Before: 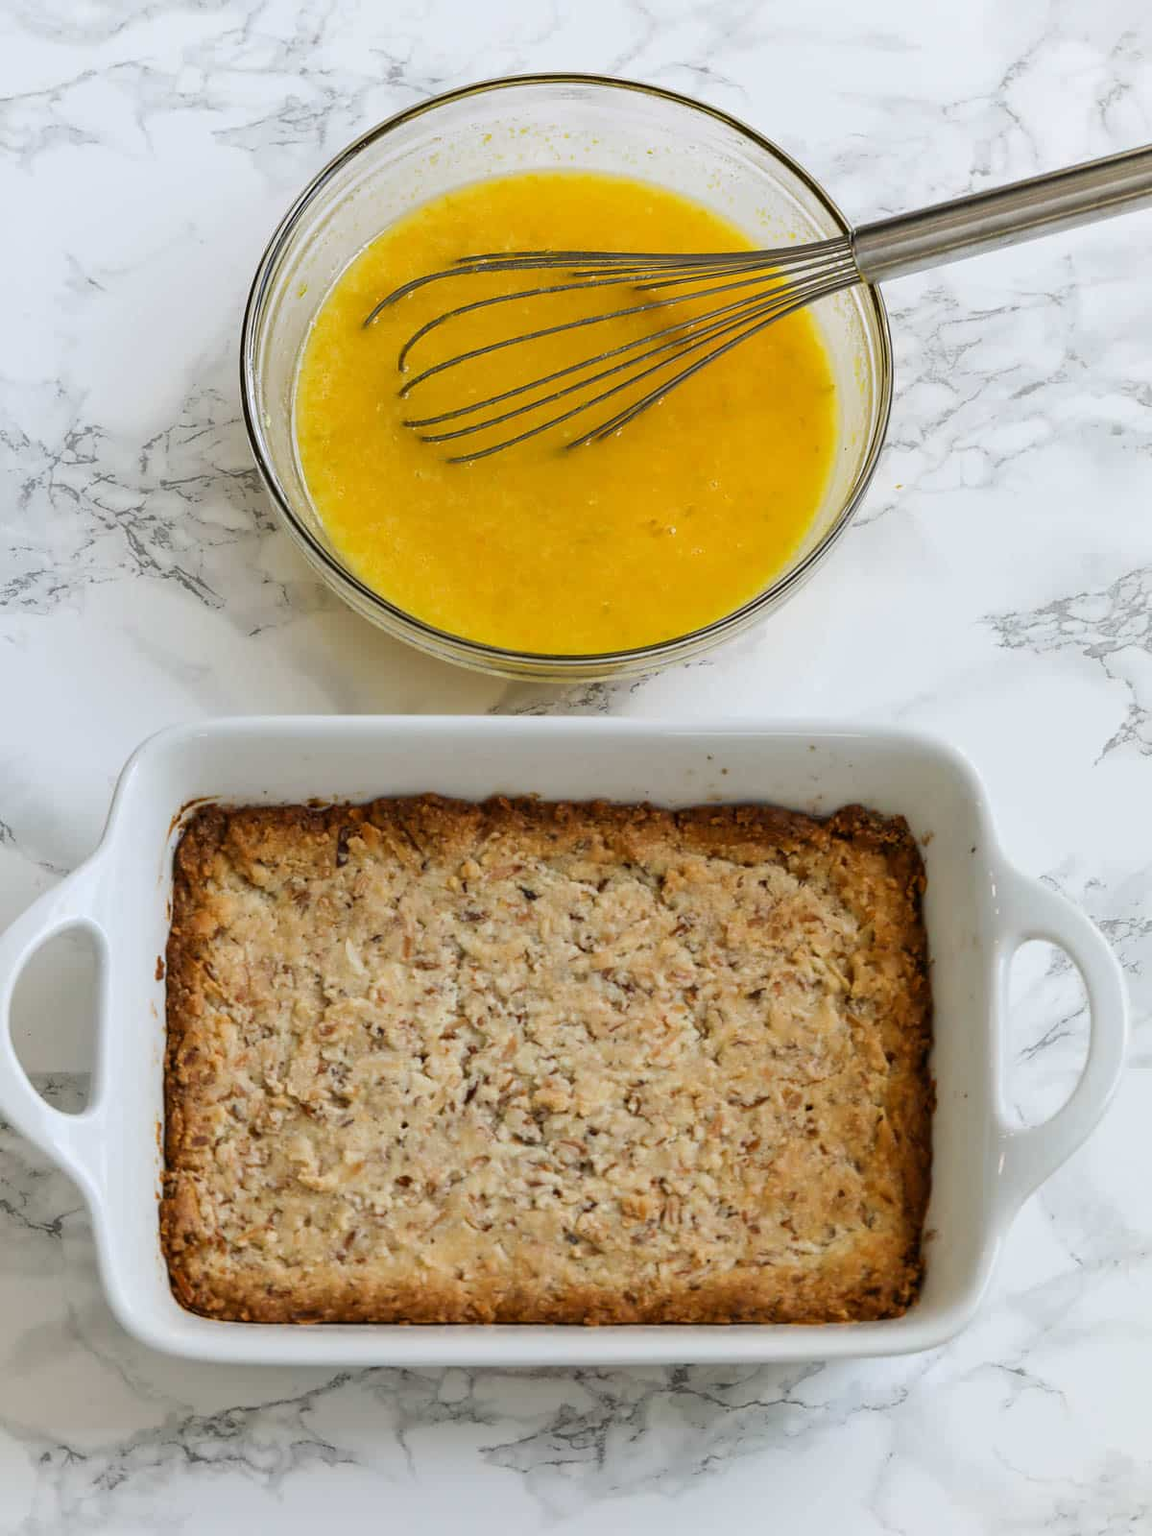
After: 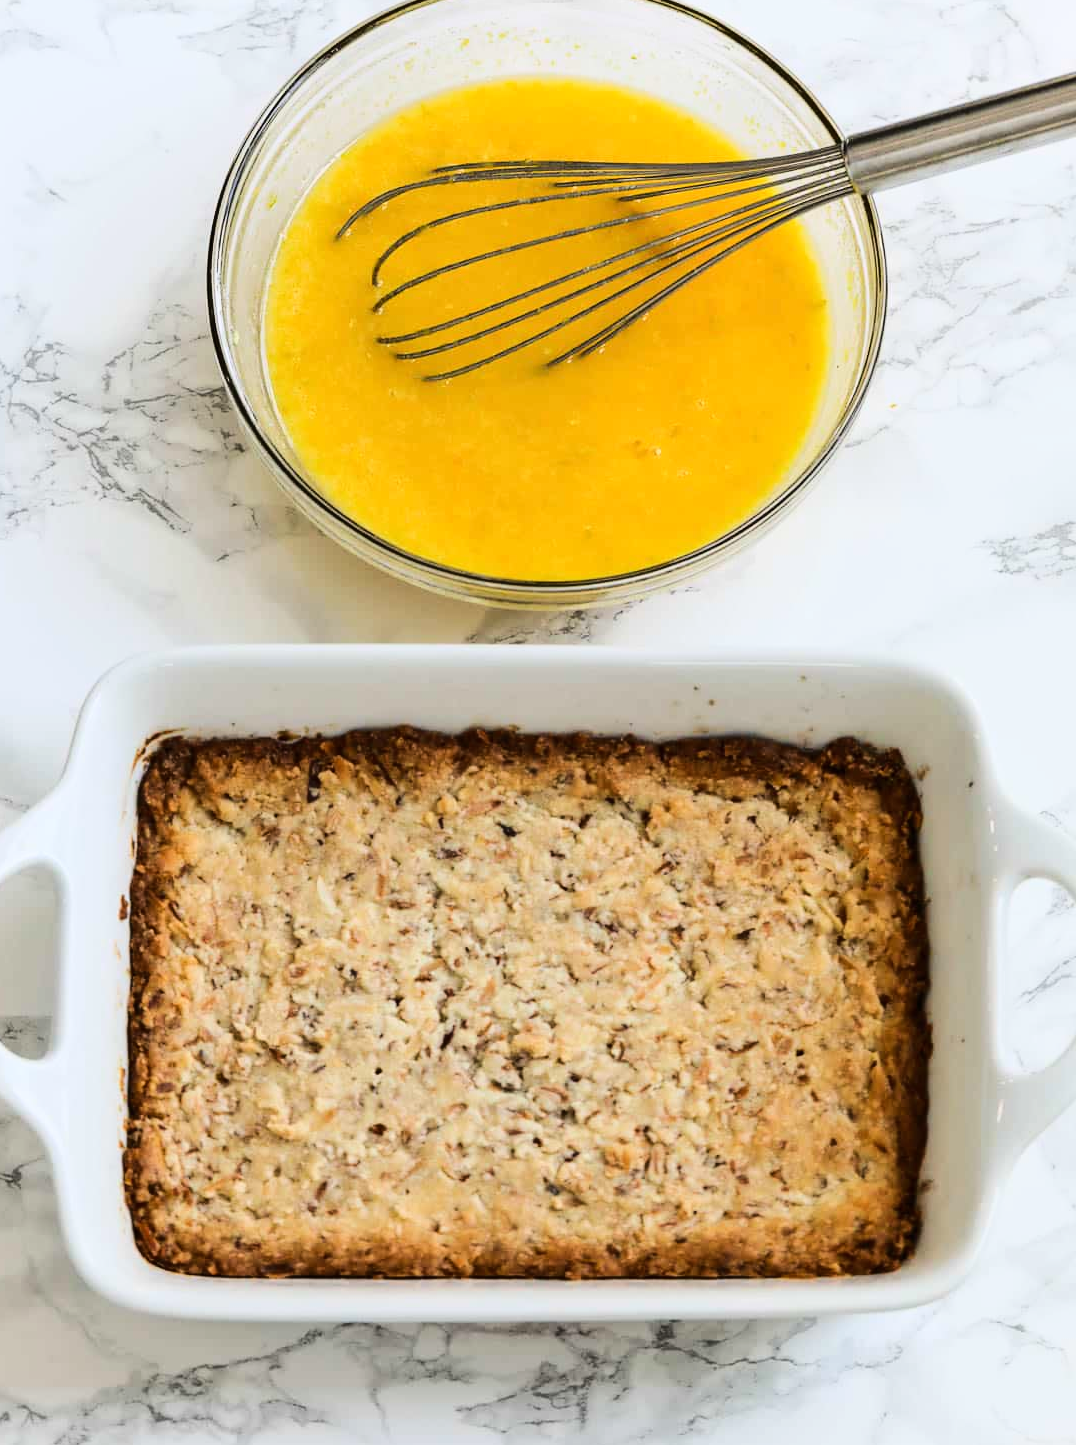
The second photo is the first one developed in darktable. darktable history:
base curve: curves: ch0 [(0, 0) (0.036, 0.025) (0.121, 0.166) (0.206, 0.329) (0.605, 0.79) (1, 1)]
crop: left 3.632%, top 6.348%, right 6.695%, bottom 3.279%
